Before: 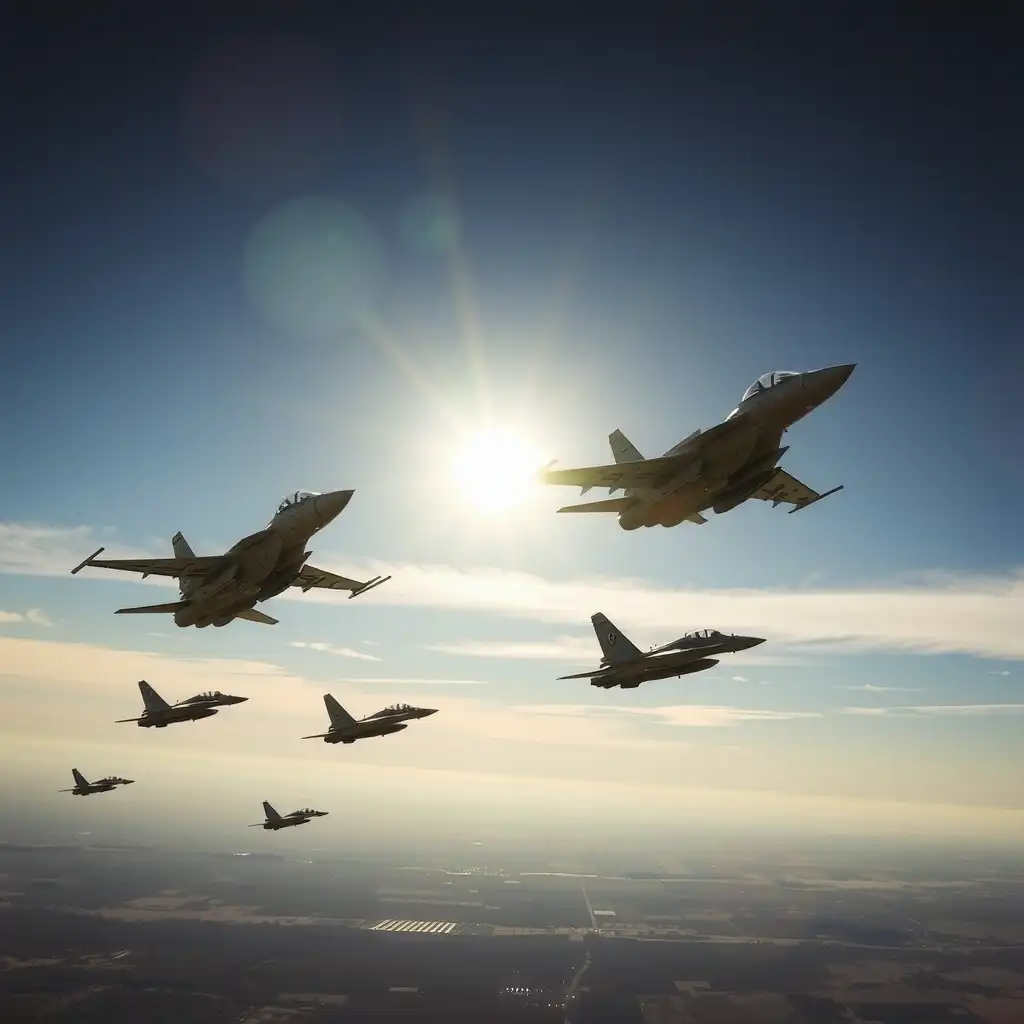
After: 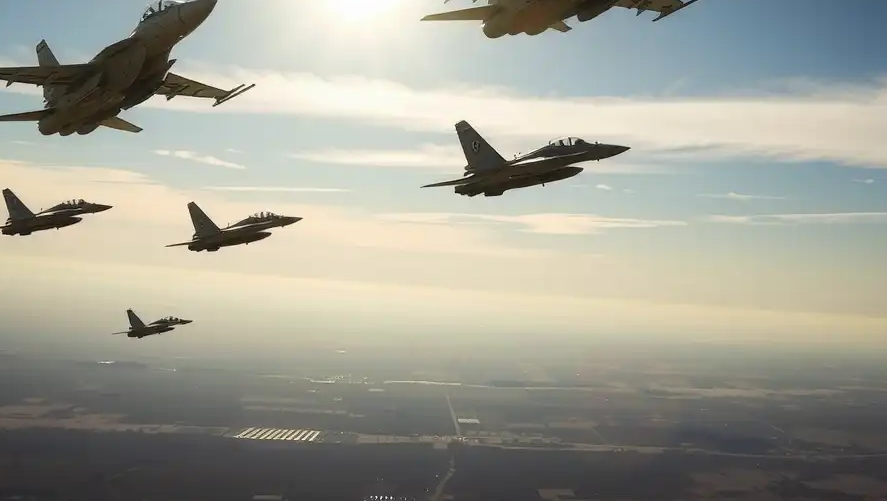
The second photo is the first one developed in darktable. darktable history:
crop and rotate: left 13.306%, top 48.129%, bottom 2.928%
color zones: curves: ch2 [(0, 0.5) (0.143, 0.5) (0.286, 0.489) (0.415, 0.421) (0.571, 0.5) (0.714, 0.5) (0.857, 0.5) (1, 0.5)]
